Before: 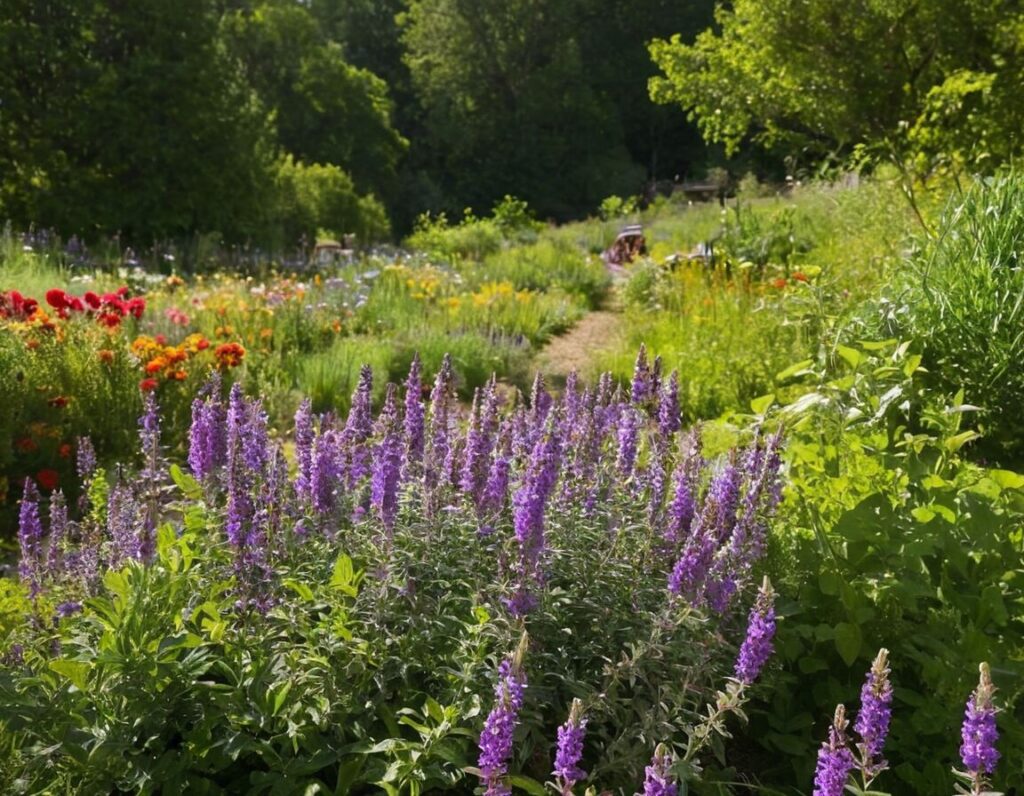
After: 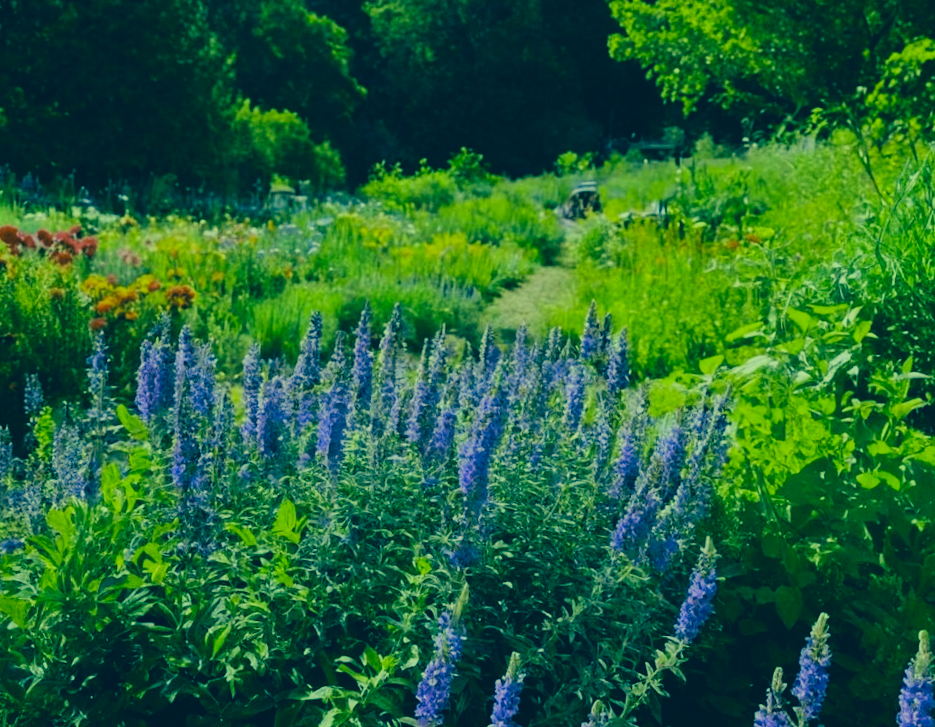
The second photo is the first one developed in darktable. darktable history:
crop and rotate: angle -1.96°, left 3.097%, top 4.154%, right 1.586%, bottom 0.529%
filmic rgb: black relative exposure -7.65 EV, white relative exposure 4.56 EV, hardness 3.61, contrast 1.05
white balance: red 0.931, blue 1.11
color correction: highlights a* -15.58, highlights b* 40, shadows a* -40, shadows b* -26.18
